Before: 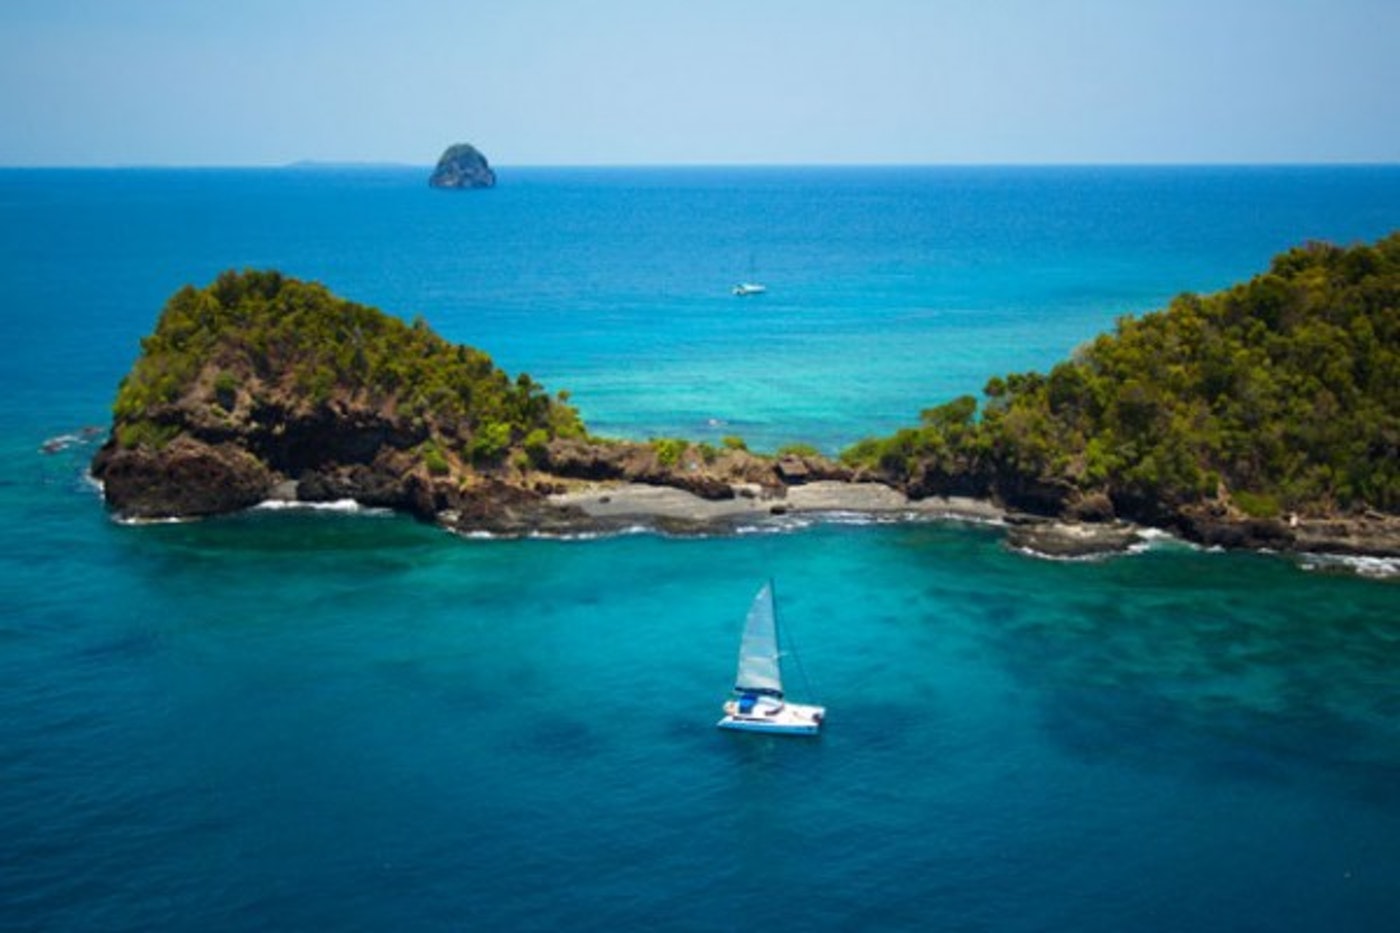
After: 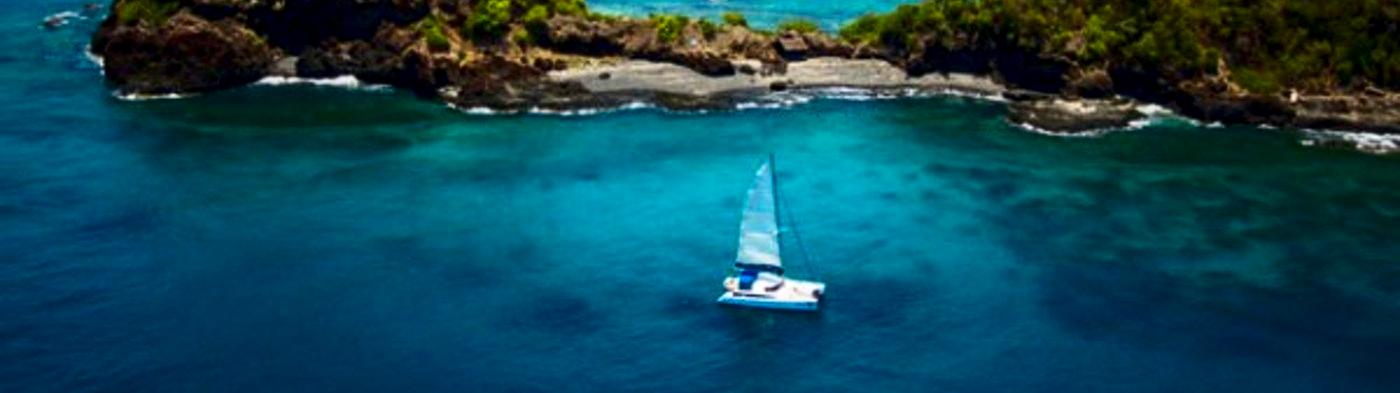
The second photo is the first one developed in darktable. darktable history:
crop: top 45.551%, bottom 12.262%
contrast brightness saturation: contrast 0.21, brightness -0.11, saturation 0.21
local contrast: on, module defaults
